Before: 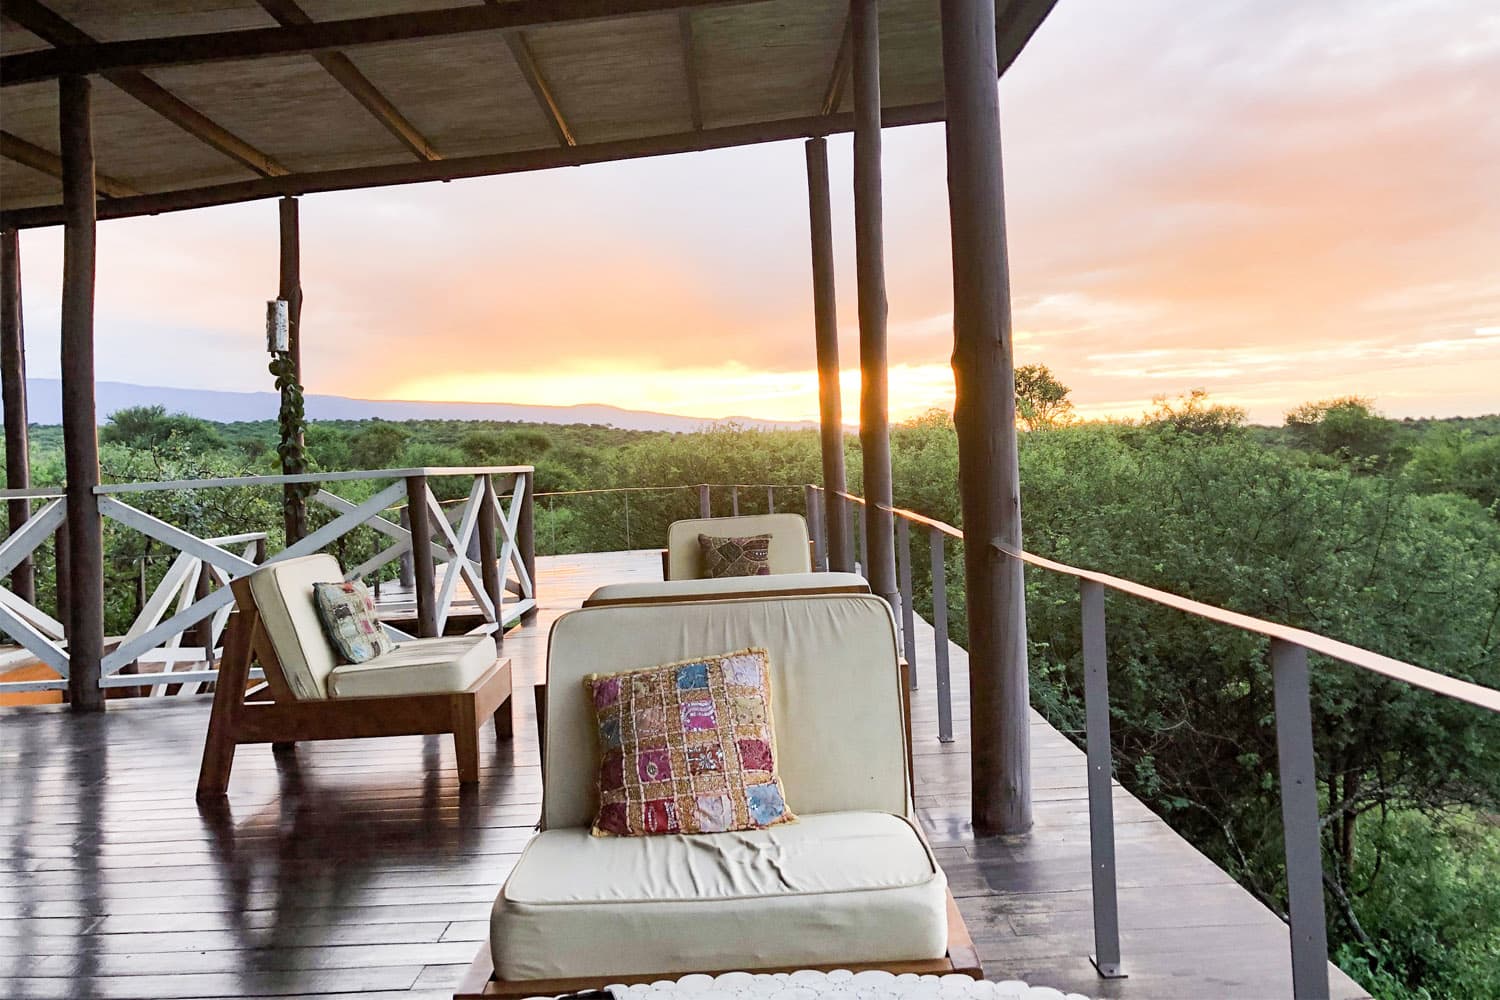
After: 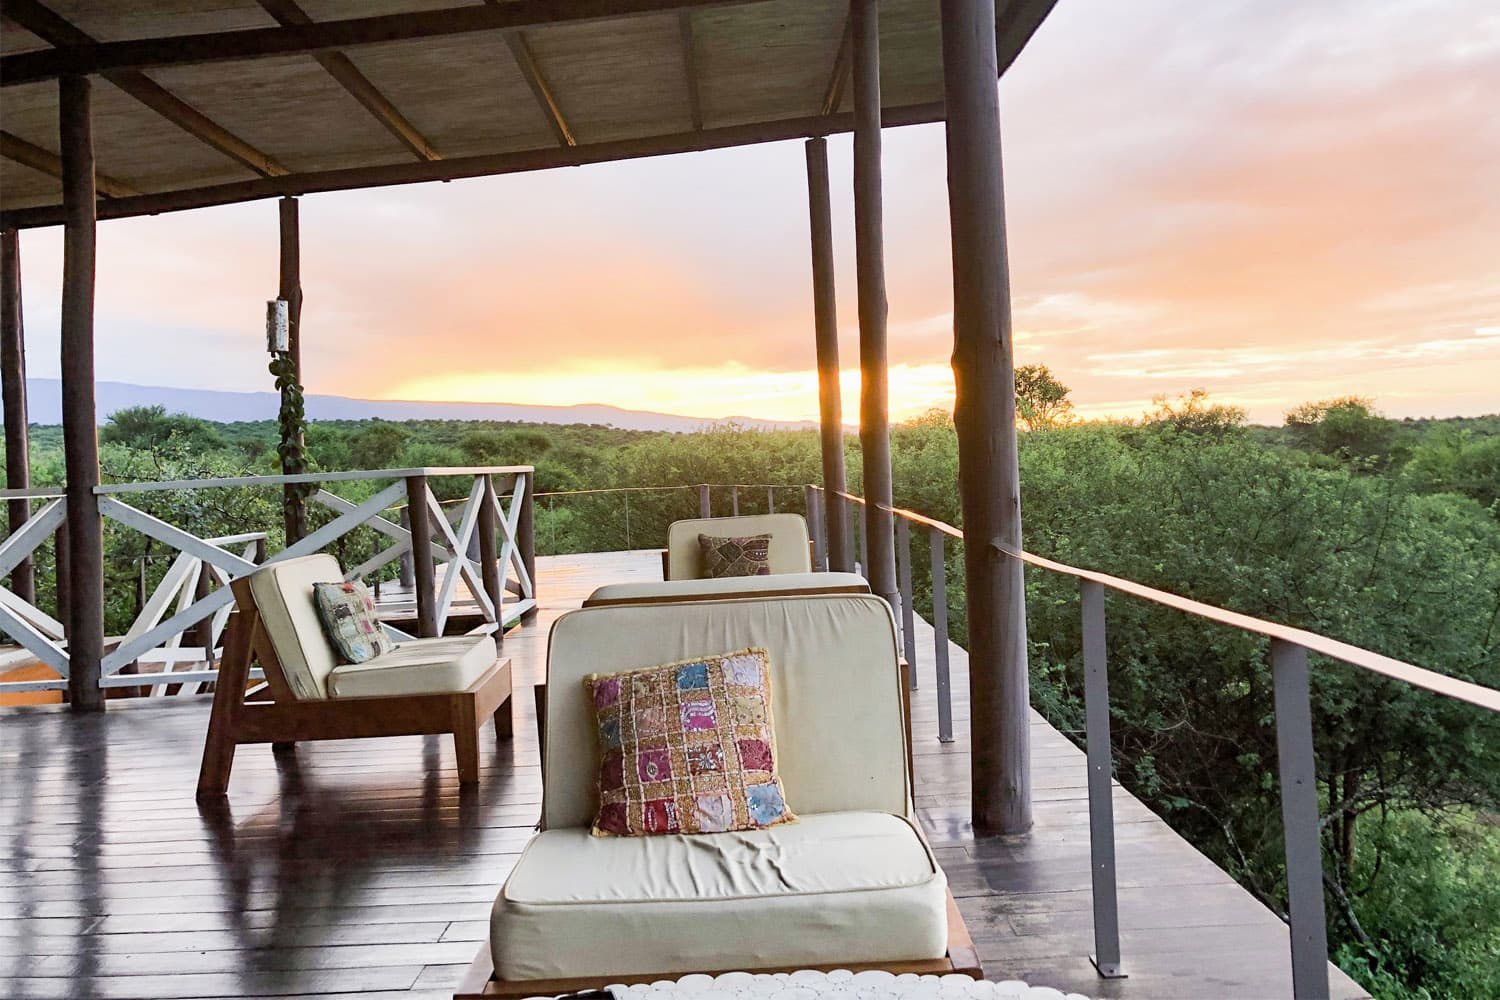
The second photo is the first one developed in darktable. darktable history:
exposure: exposure -0.044 EV, compensate exposure bias true, compensate highlight preservation false
